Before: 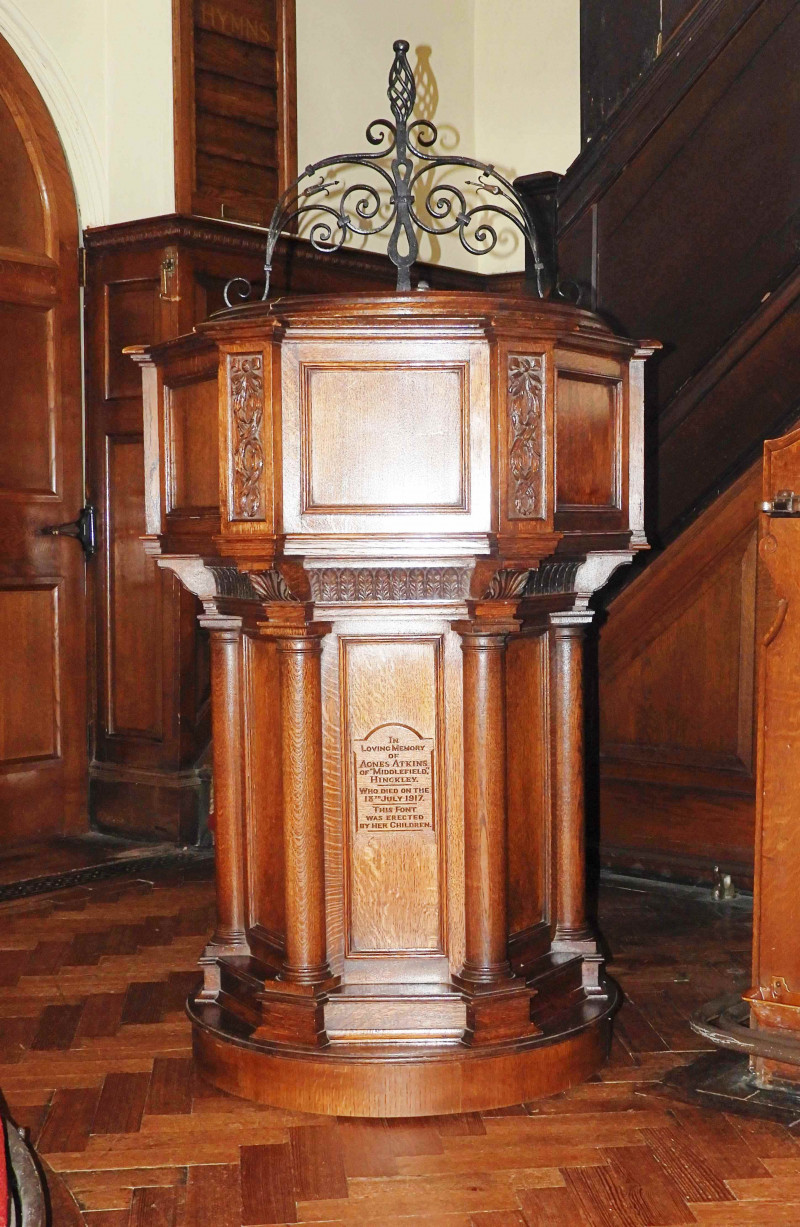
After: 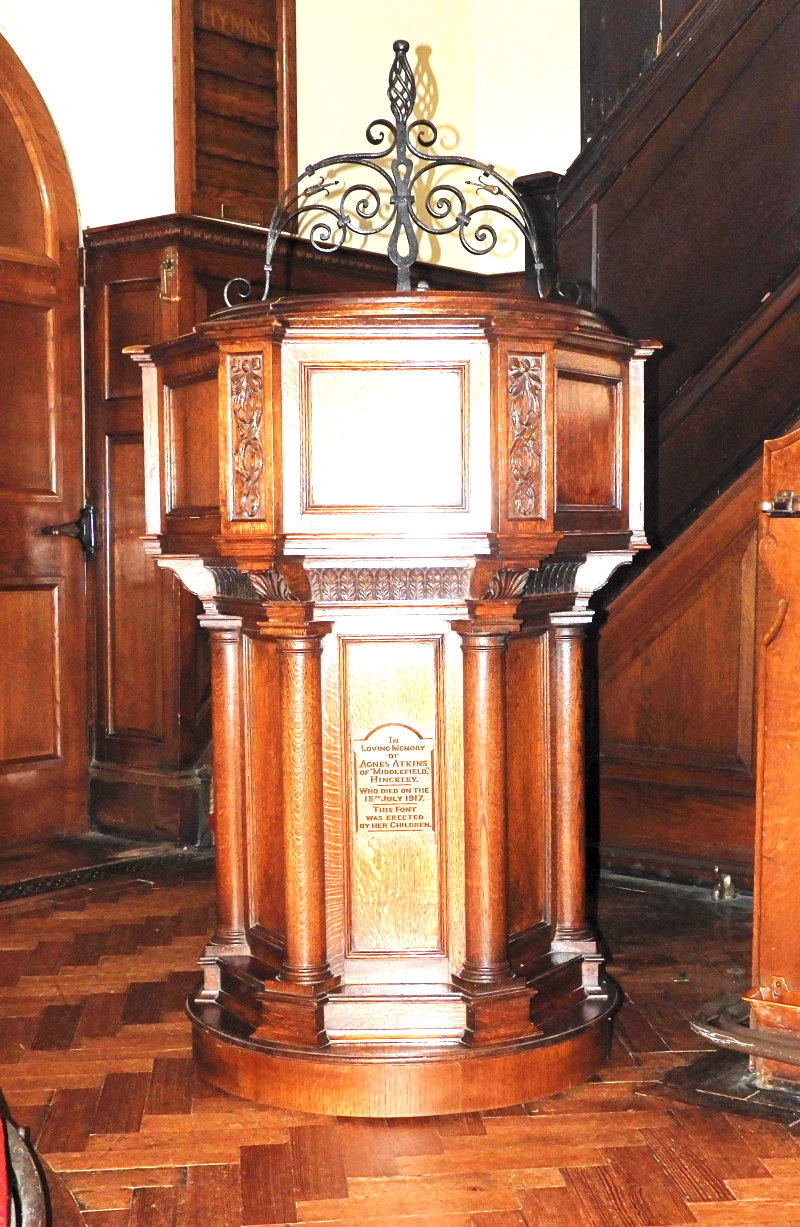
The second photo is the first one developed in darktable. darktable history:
levels: mode automatic, black 0.023%, white 99.97%, levels [0.062, 0.494, 0.925]
exposure: exposure 1 EV, compensate highlight preservation false
